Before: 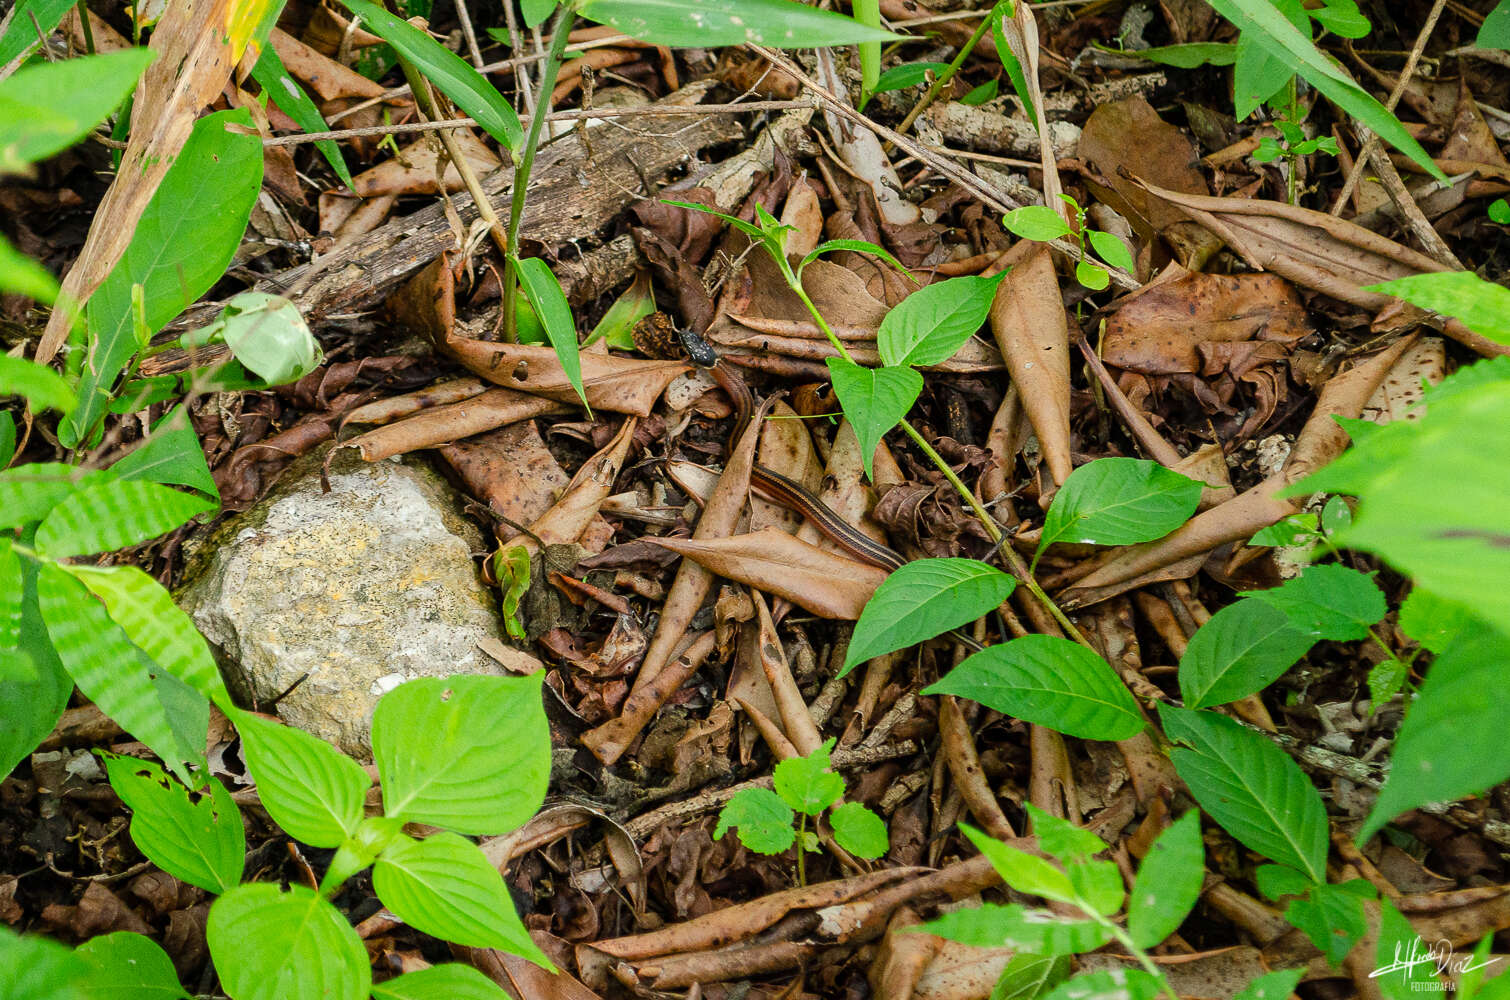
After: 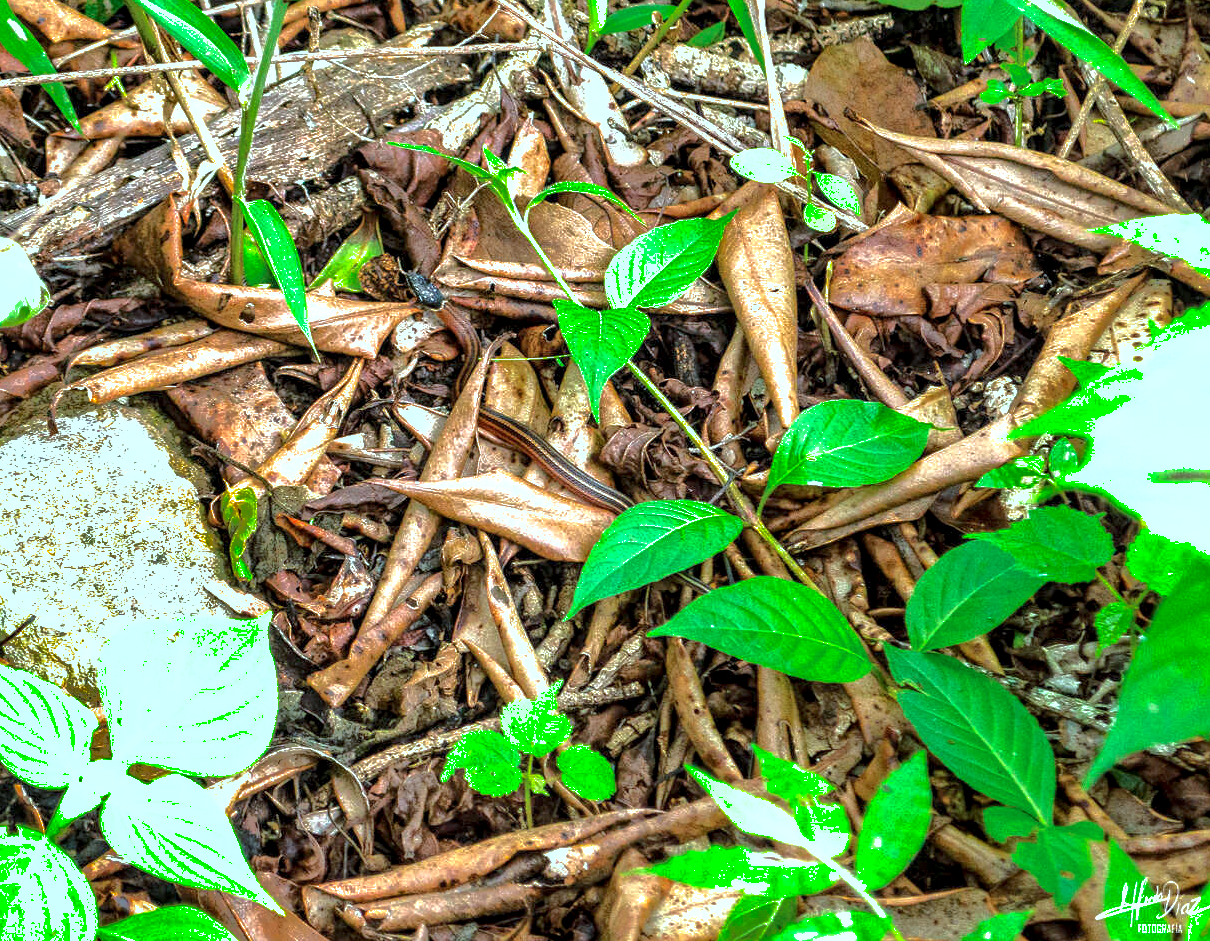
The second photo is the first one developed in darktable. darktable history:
exposure: exposure 1.209 EV, compensate highlight preservation false
local contrast: highlights 26%, detail 150%
crop and rotate: left 18.104%, top 5.815%, right 1.75%
shadows and highlights: shadows 25.58, highlights -69.42, highlights color adjustment 55.91%
color correction: highlights a* -9.61, highlights b* -21.66
